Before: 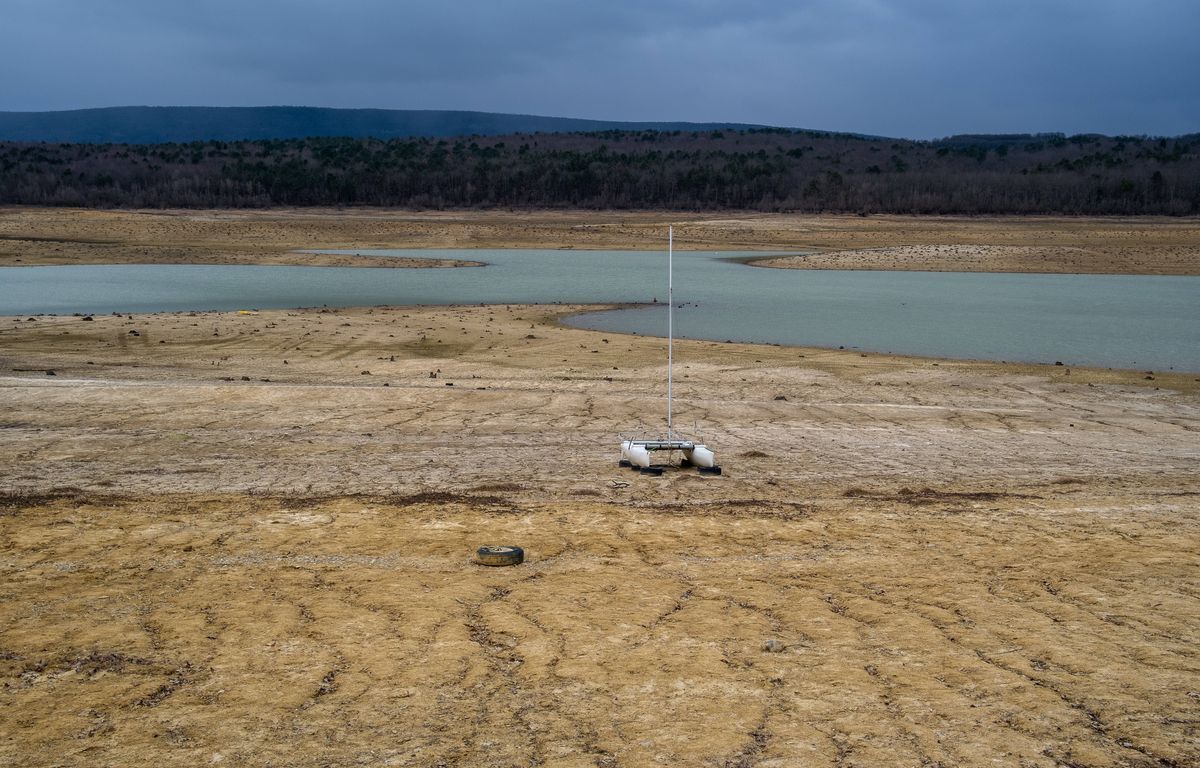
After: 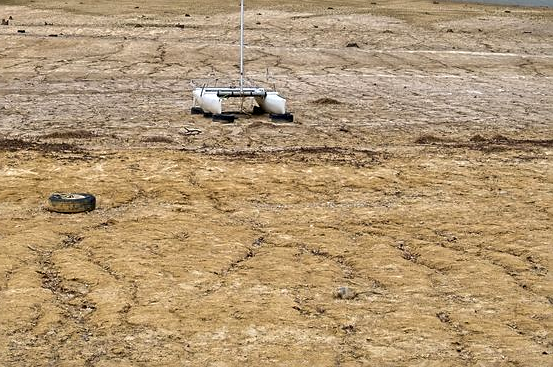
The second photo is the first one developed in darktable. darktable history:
crop: left 35.713%, top 46.049%, right 18.167%, bottom 6.074%
sharpen: on, module defaults
exposure: exposure 0.293 EV, compensate highlight preservation false
